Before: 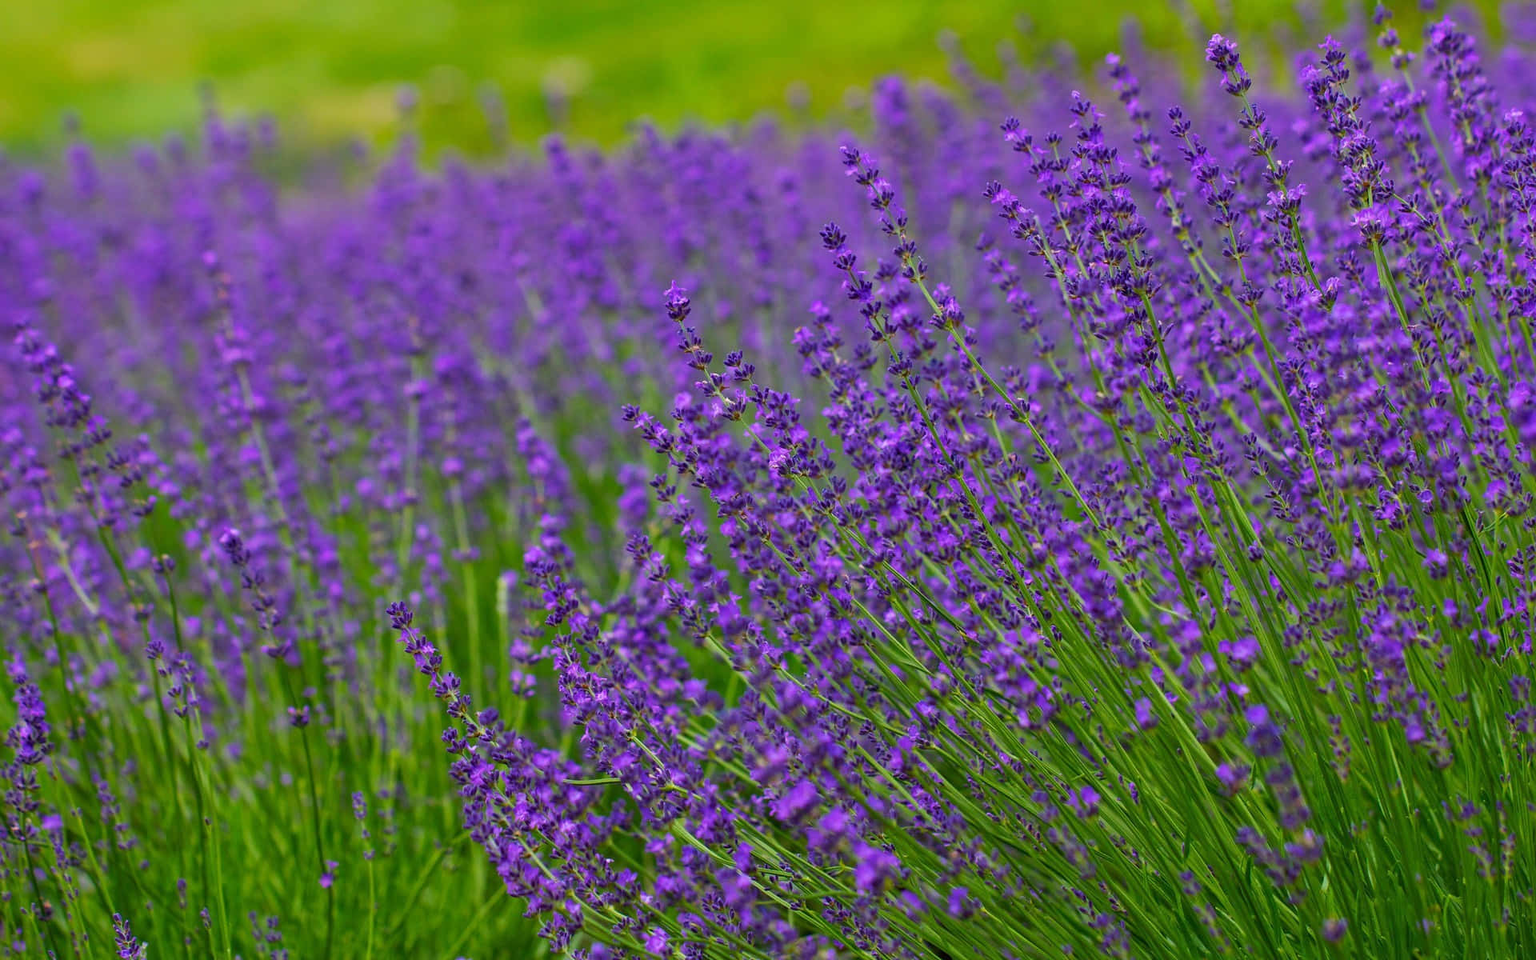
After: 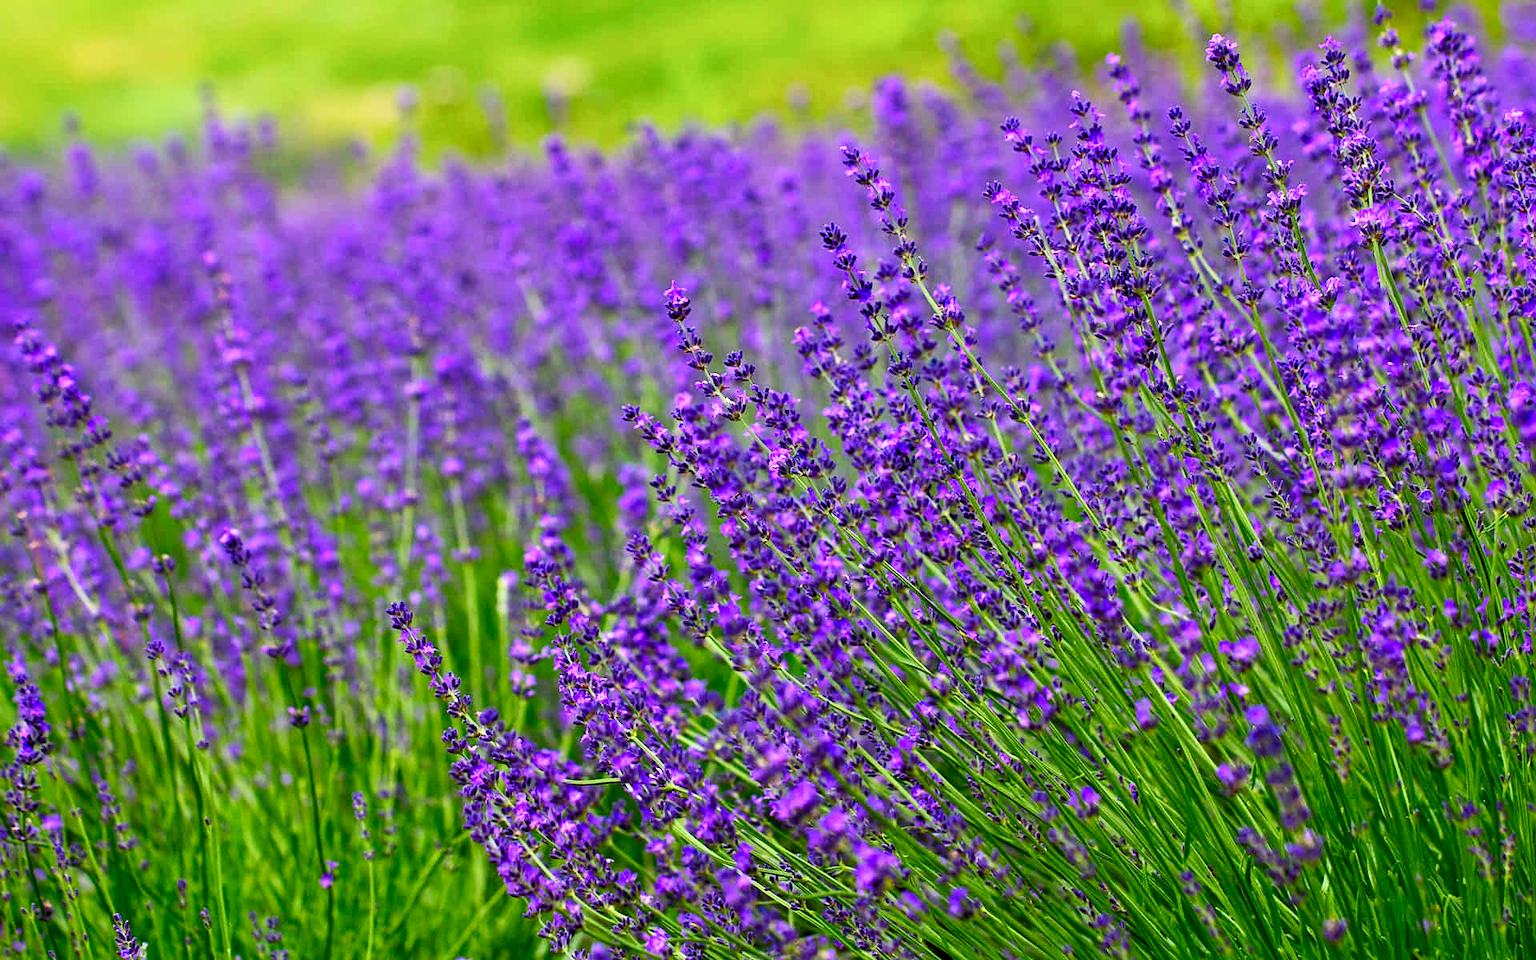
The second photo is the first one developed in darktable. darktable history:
exposure: black level correction 0, compensate exposure bias true, compensate highlight preservation false
levels: black 3.83%, white 90.64%, levels [0.044, 0.416, 0.908]
sharpen: amount 0.2
contrast brightness saturation: contrast 0.28
